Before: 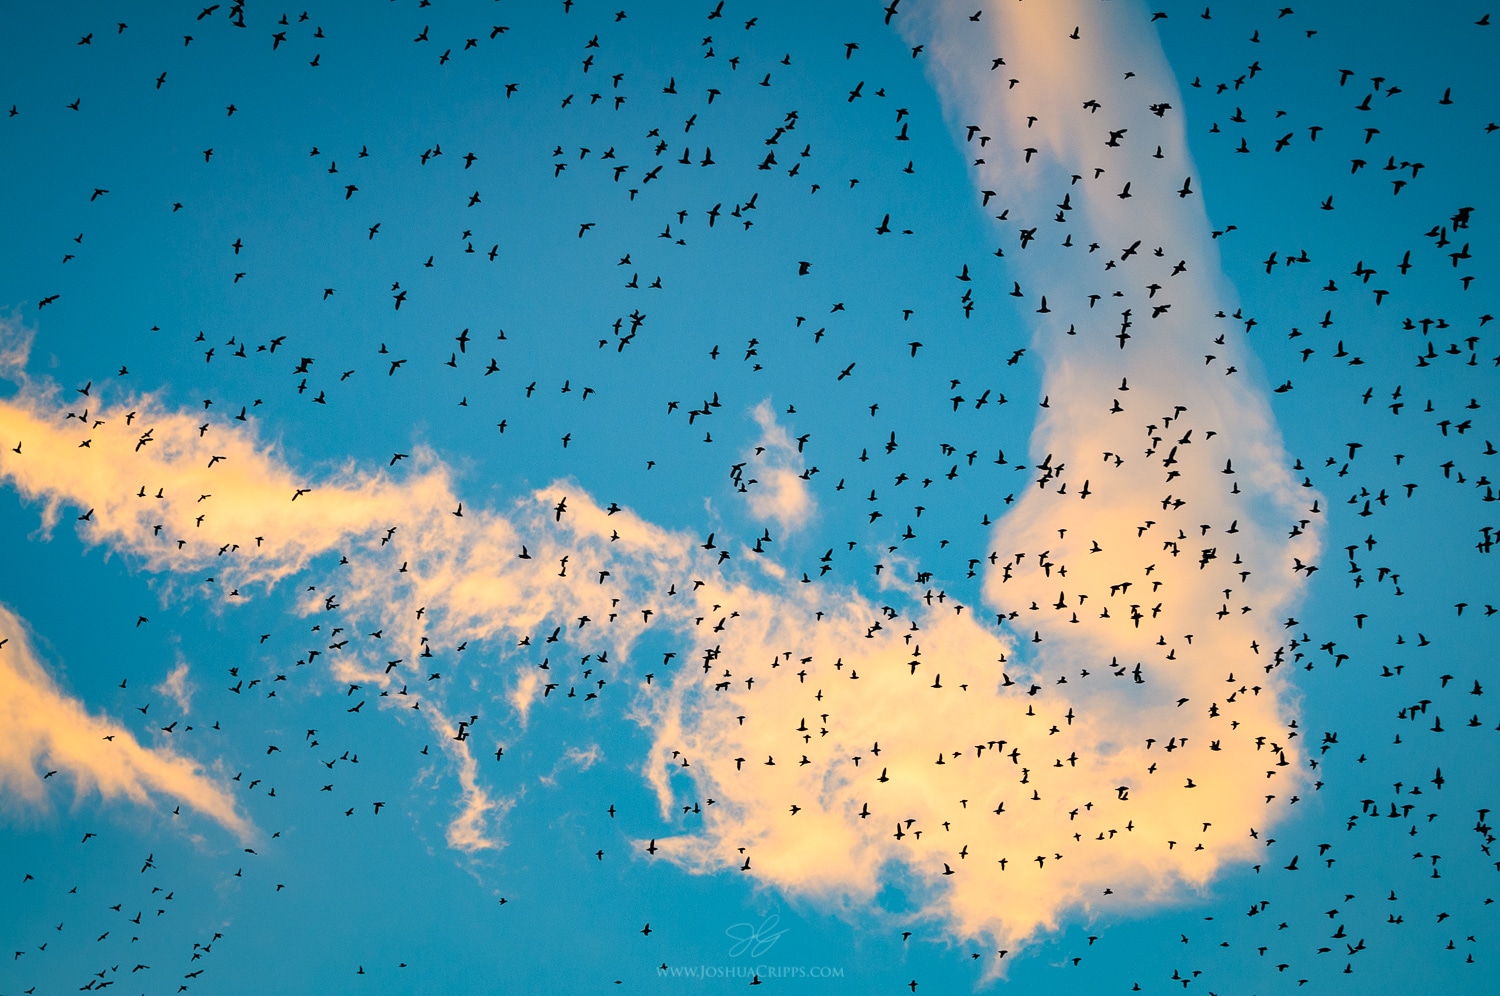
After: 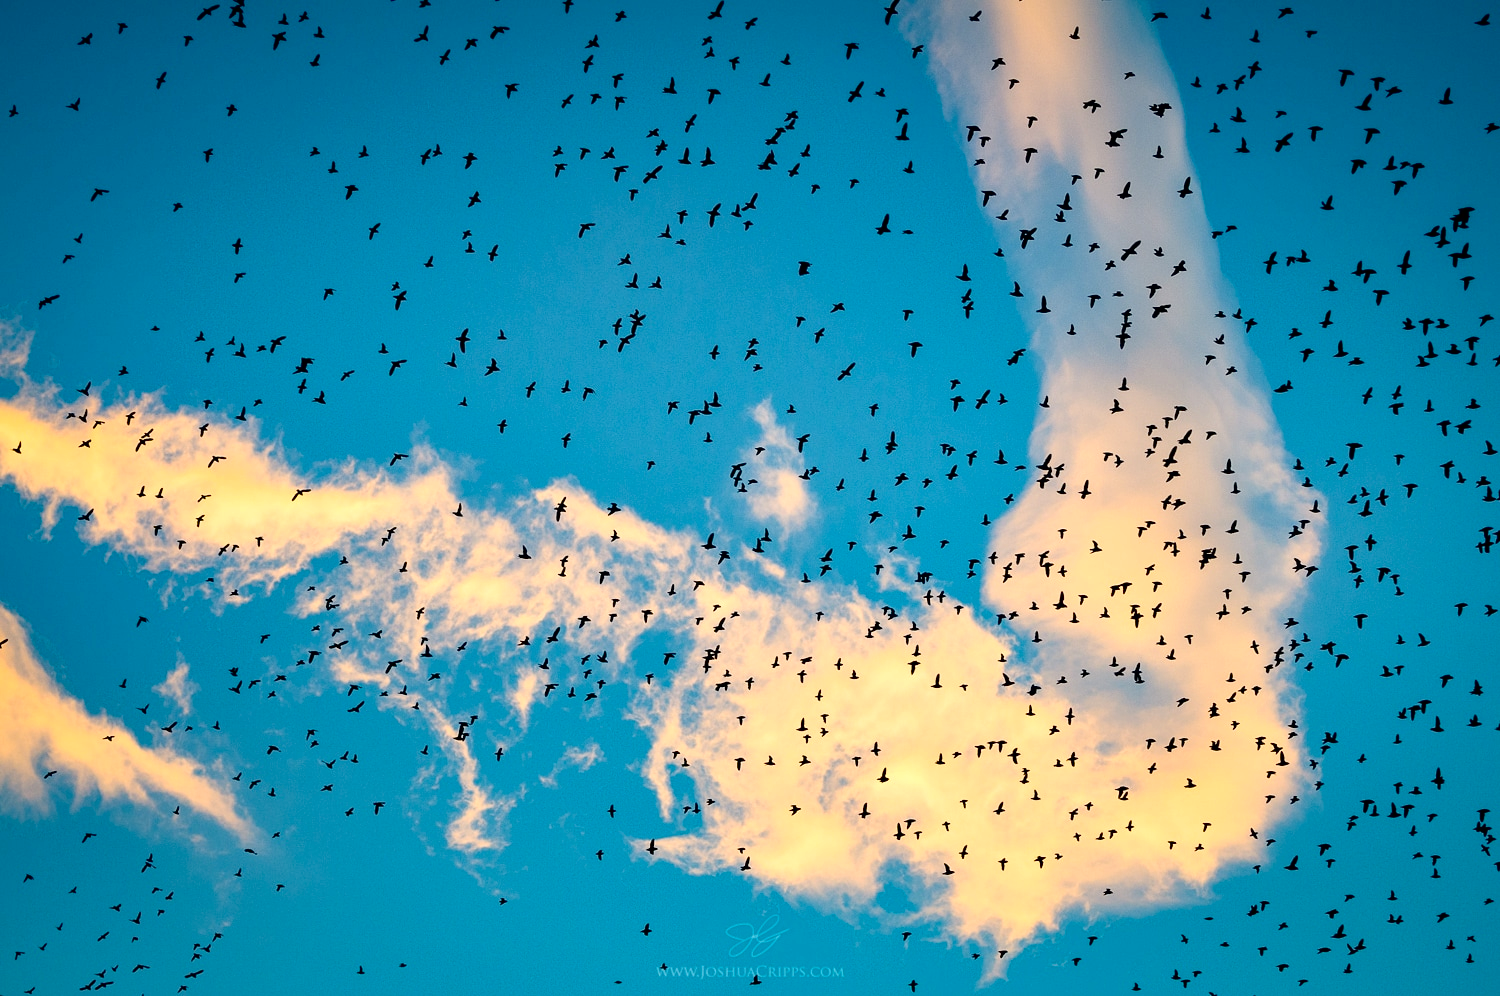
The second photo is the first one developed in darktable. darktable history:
tone equalizer: edges refinement/feathering 500, mask exposure compensation -1.57 EV, preserve details no
local contrast: mode bilateral grid, contrast 20, coarseness 49, detail 119%, midtone range 0.2
exposure: black level correction 0.027, exposure 0.185 EV, compensate highlight preservation false
